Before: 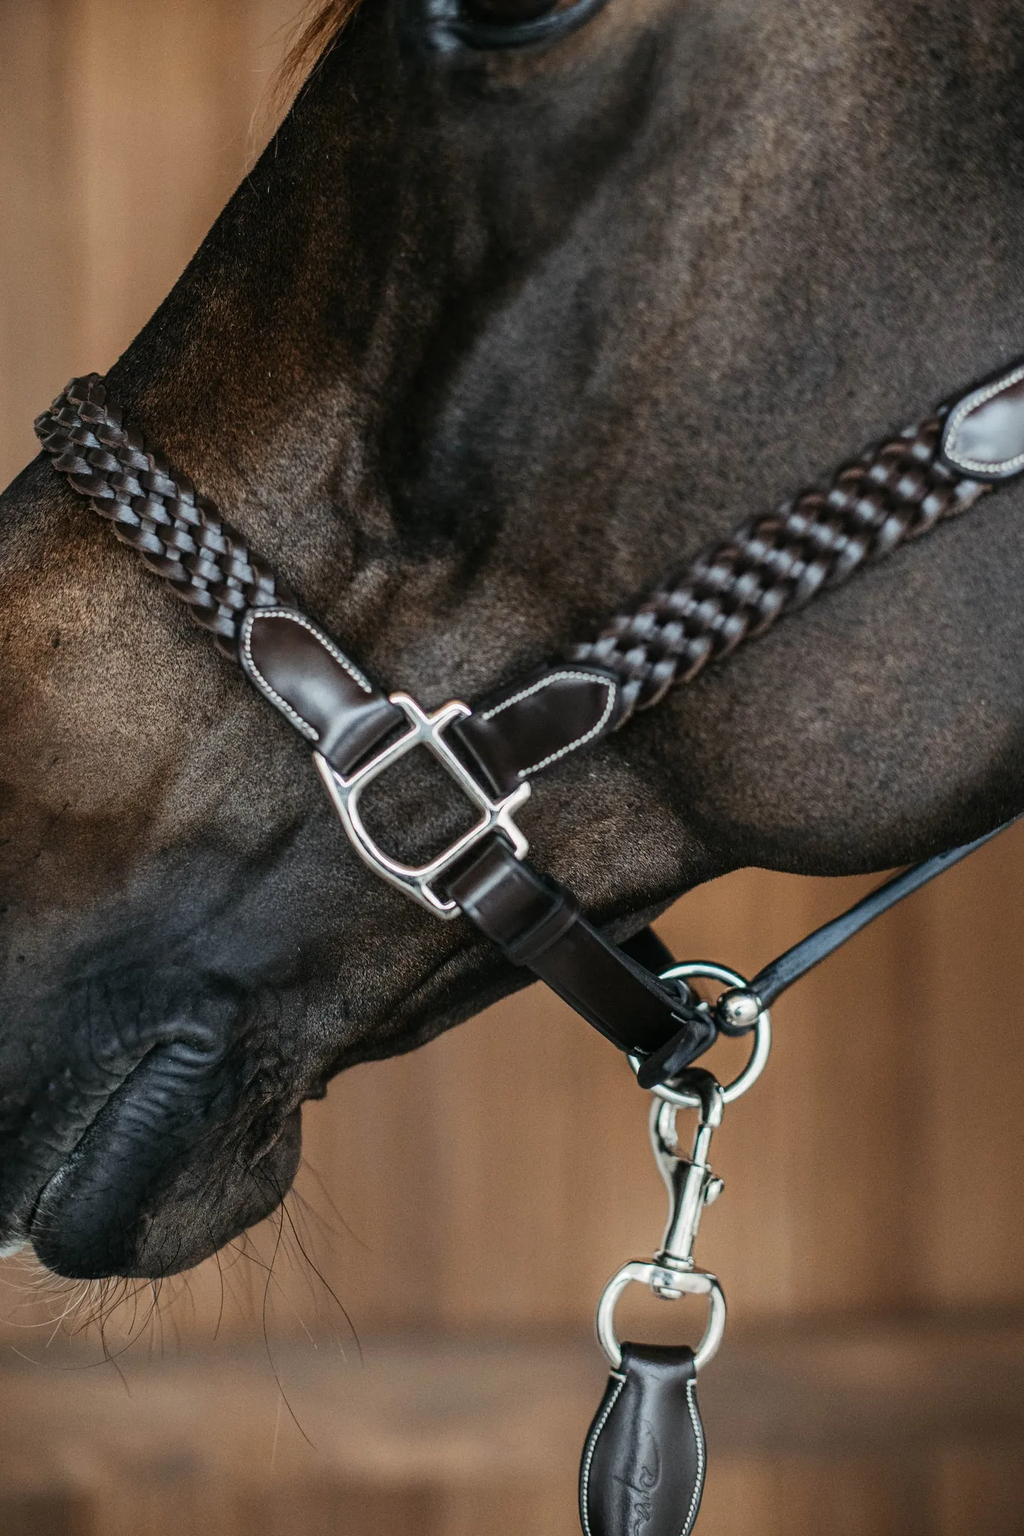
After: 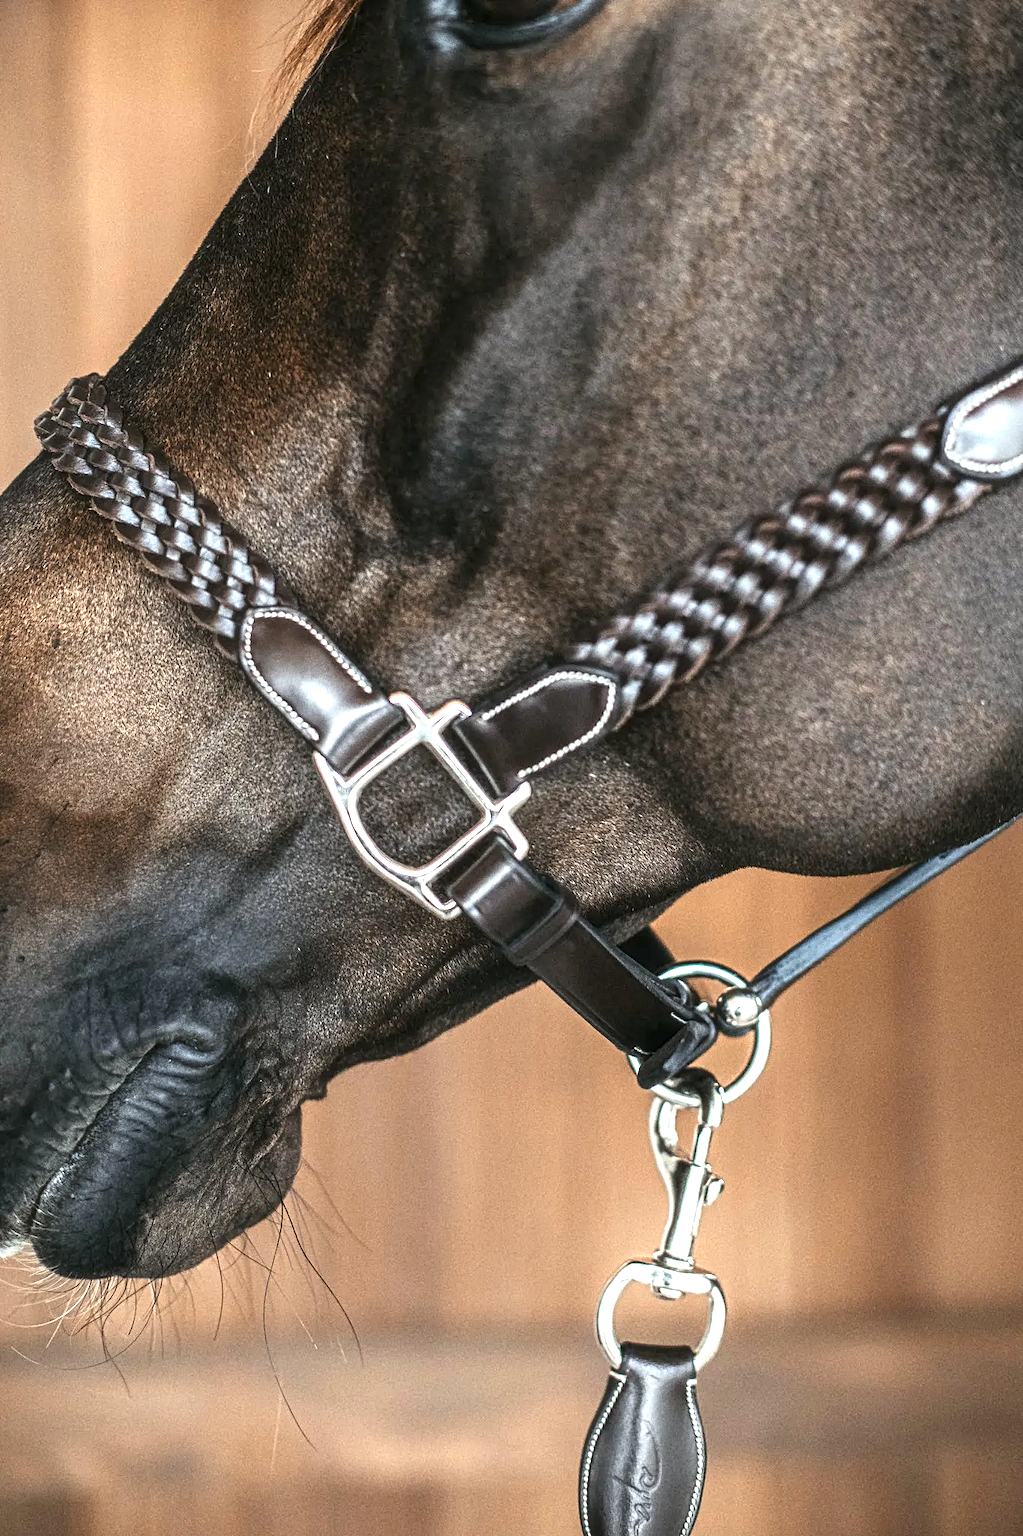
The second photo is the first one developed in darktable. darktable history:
haze removal: strength -0.1, compatibility mode true, adaptive false
contrast equalizer: octaves 7, y [[0.5, 0.5, 0.5, 0.539, 0.64, 0.611], [0.5 ×6], [0.5 ×6], [0 ×6], [0 ×6]]
exposure: exposure 1.206 EV, compensate exposure bias true, compensate highlight preservation false
